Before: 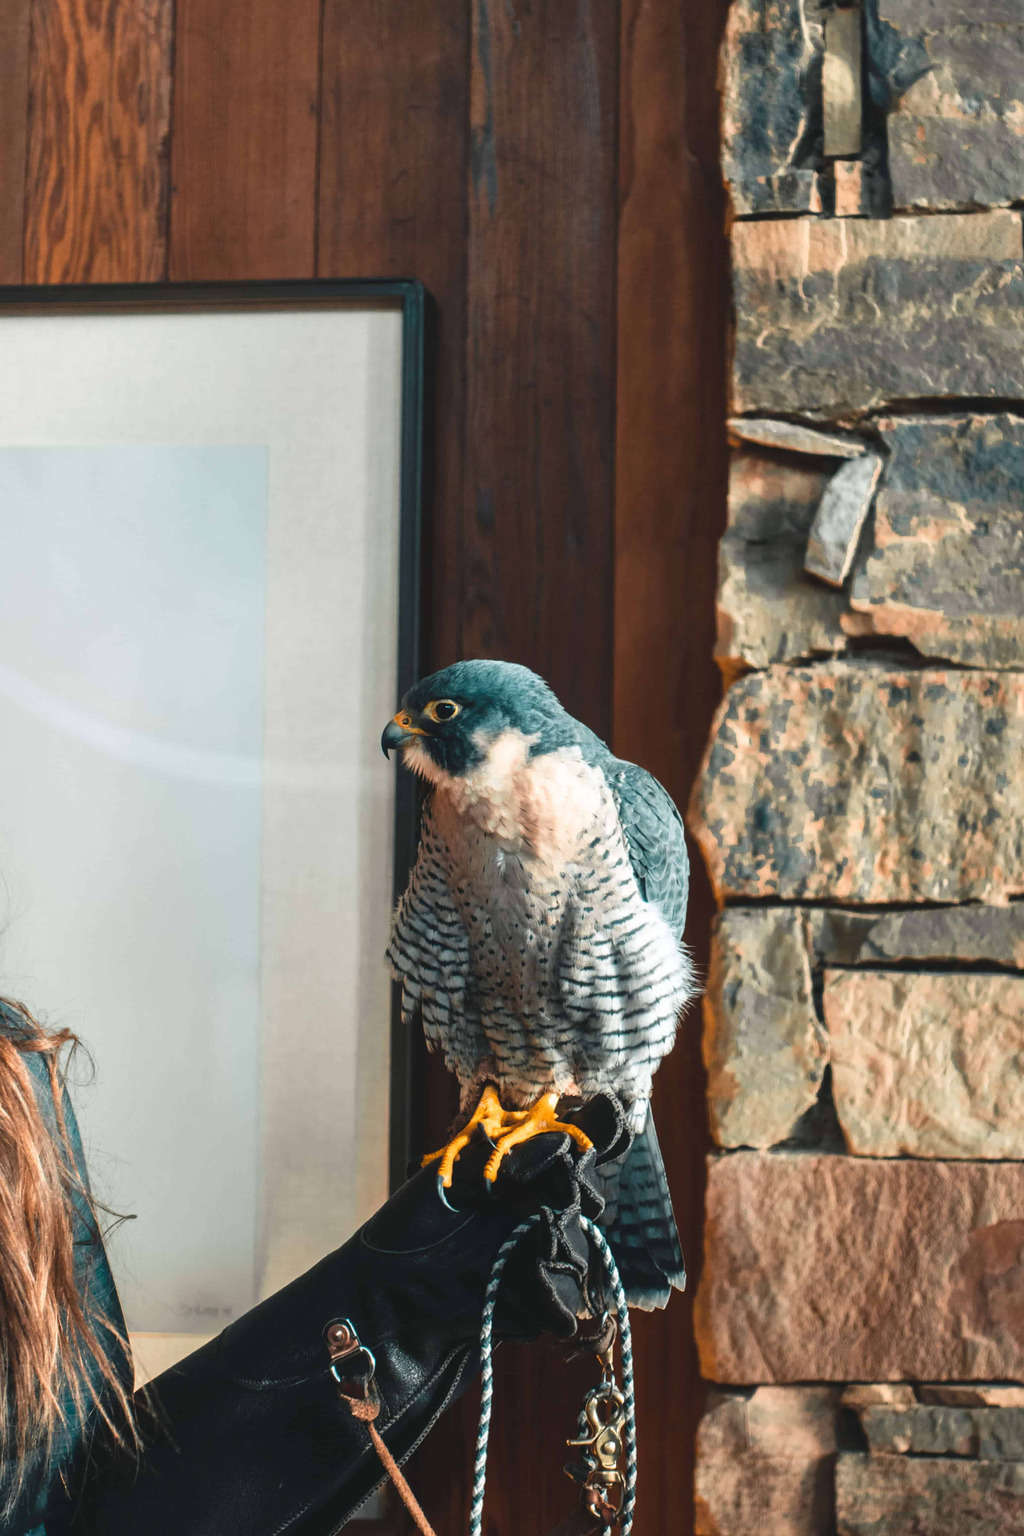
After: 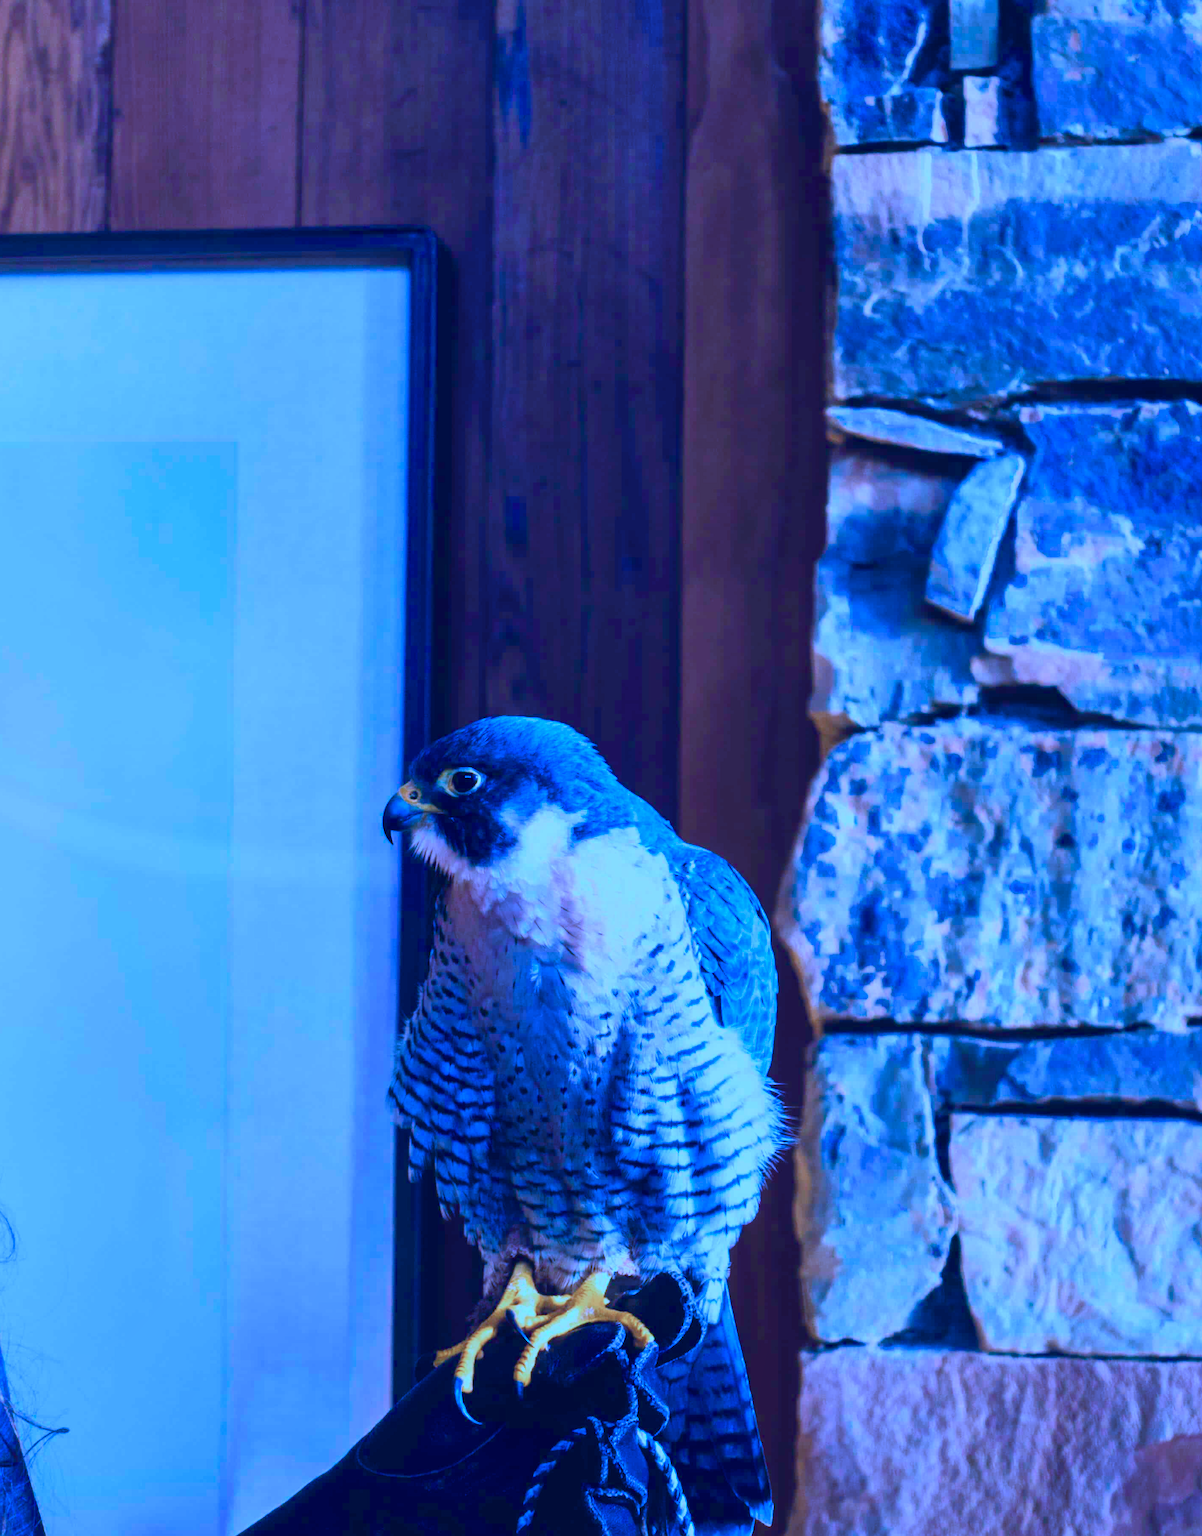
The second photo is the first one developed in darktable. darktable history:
tone equalizer: on, module defaults
exposure: compensate highlight preservation false
color calibration: output R [0.948, 0.091, -0.04, 0], output G [-0.3, 1.384, -0.085, 0], output B [-0.108, 0.061, 1.08, 0], illuminant as shot in camera, x 0.484, y 0.43, temperature 2405.29 K
crop: left 8.155%, top 6.611%, bottom 15.385%
white balance: red 0.924, blue 1.095
color balance rgb: perceptual saturation grading › global saturation 20%, perceptual saturation grading › highlights -25%, perceptual saturation grading › shadows 25%
